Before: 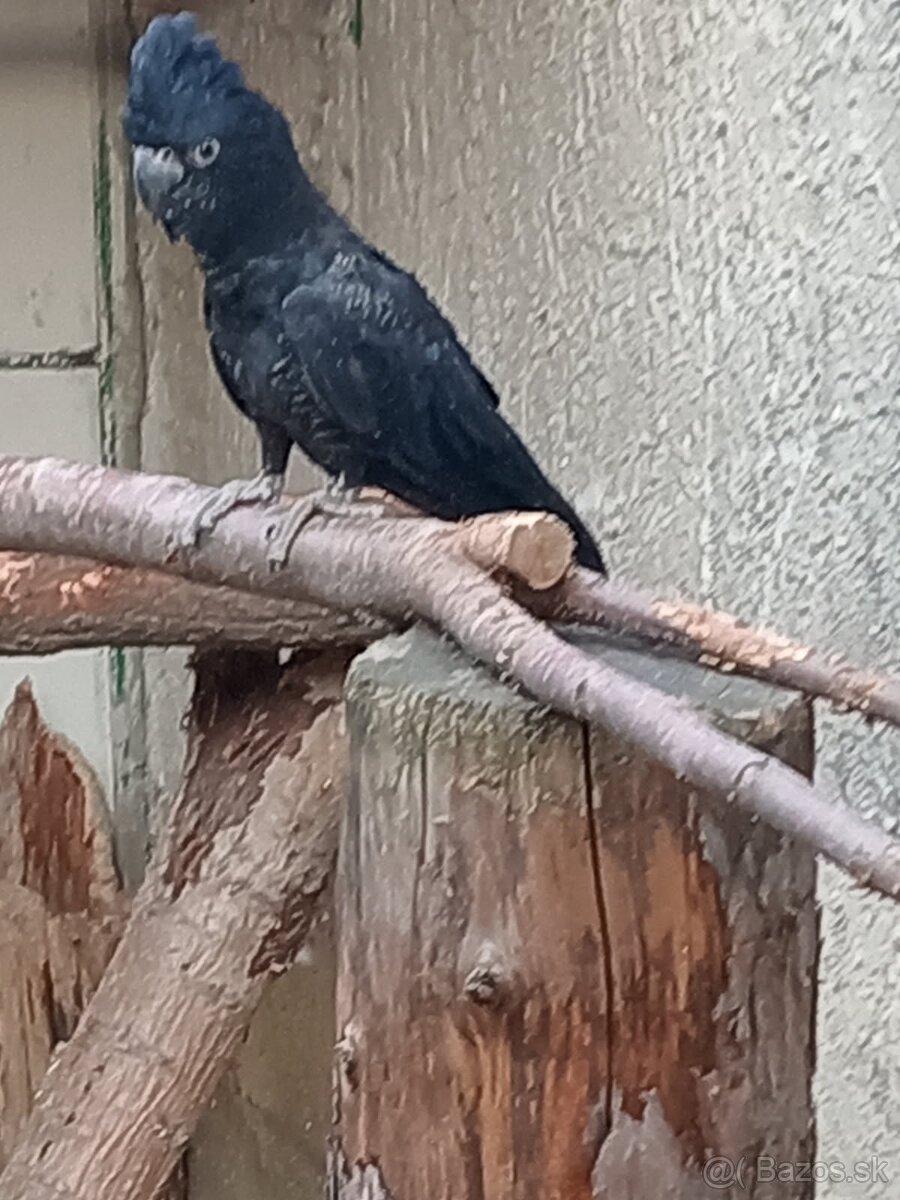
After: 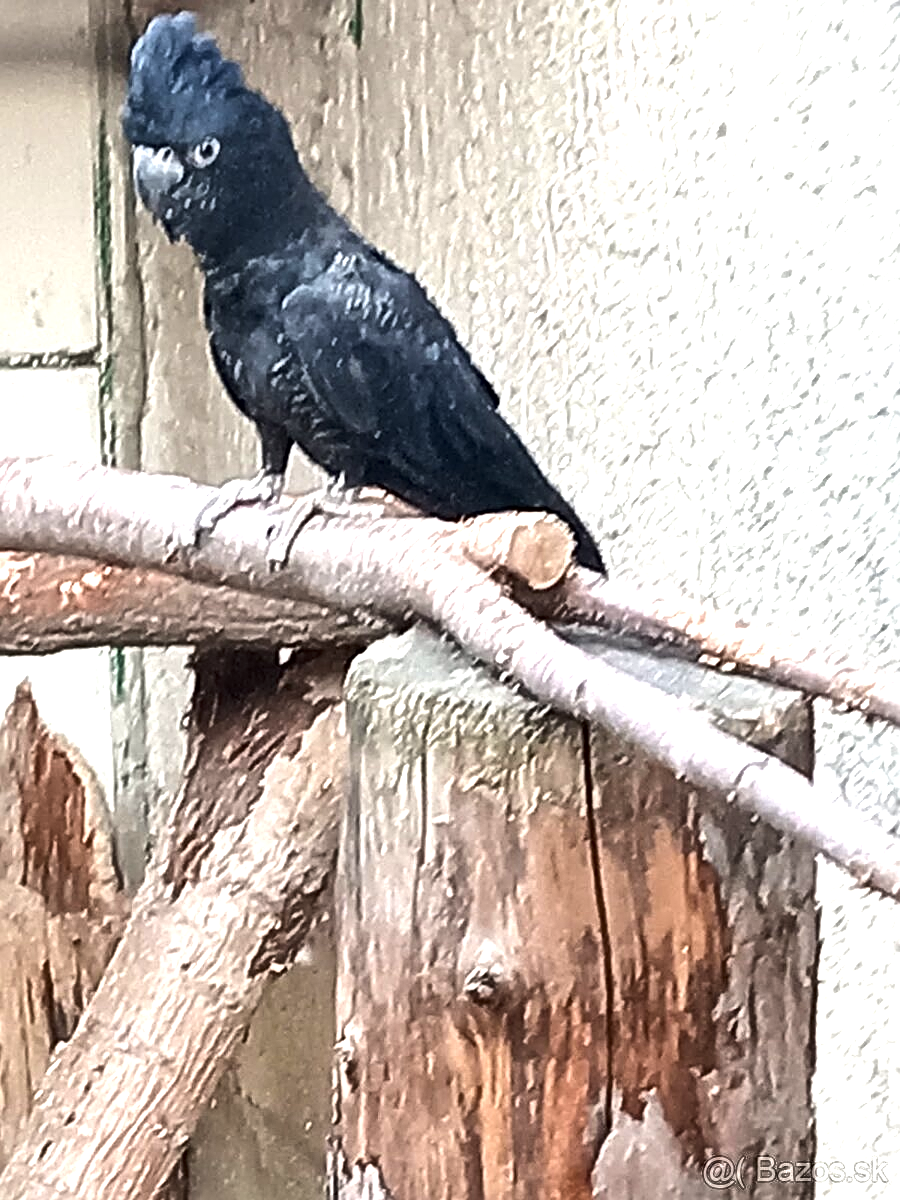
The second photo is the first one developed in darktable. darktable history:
tone equalizer: -8 EV -0.75 EV, -7 EV -0.7 EV, -6 EV -0.6 EV, -5 EV -0.4 EV, -3 EV 0.4 EV, -2 EV 0.6 EV, -1 EV 0.7 EV, +0 EV 0.75 EV, edges refinement/feathering 500, mask exposure compensation -1.57 EV, preserve details no
color contrast: green-magenta contrast 0.96
local contrast: mode bilateral grid, contrast 20, coarseness 50, detail 130%, midtone range 0.2
sharpen: on, module defaults
exposure: black level correction 0, exposure 0.7 EV, compensate exposure bias true, compensate highlight preservation false
